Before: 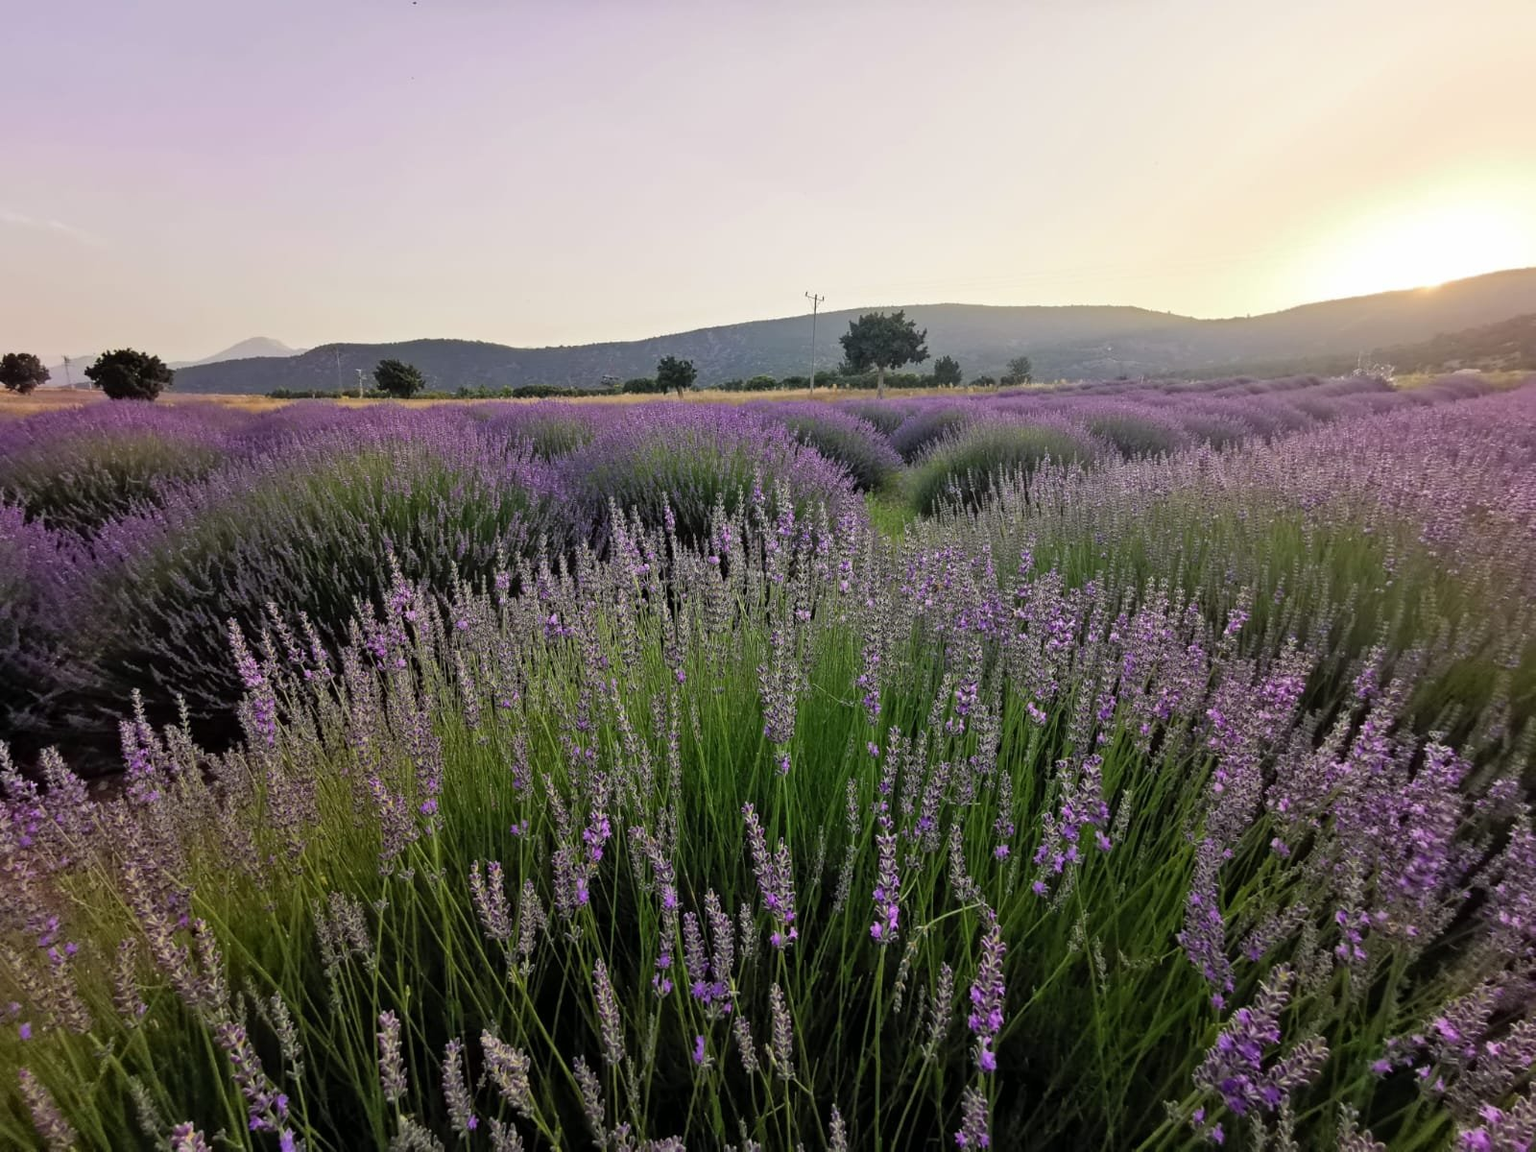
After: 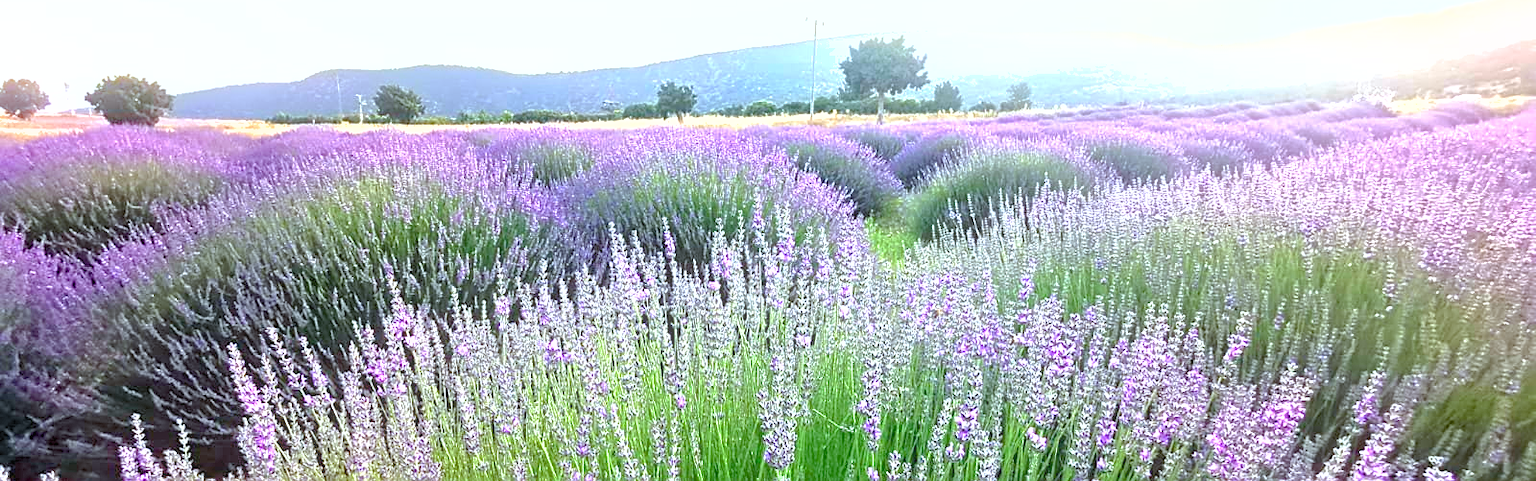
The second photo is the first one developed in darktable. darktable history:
color calibration: illuminant Planckian (black body), x 0.375, y 0.373, temperature 4117 K
crop and rotate: top 23.84%, bottom 34.294%
bloom: size 9%, threshold 100%, strength 7%
color balance rgb: perceptual saturation grading › global saturation 20%, perceptual saturation grading › highlights -25%, perceptual saturation grading › shadows 25%
sharpen: on, module defaults
exposure: exposure 2.04 EV, compensate highlight preservation false
shadows and highlights: on, module defaults
